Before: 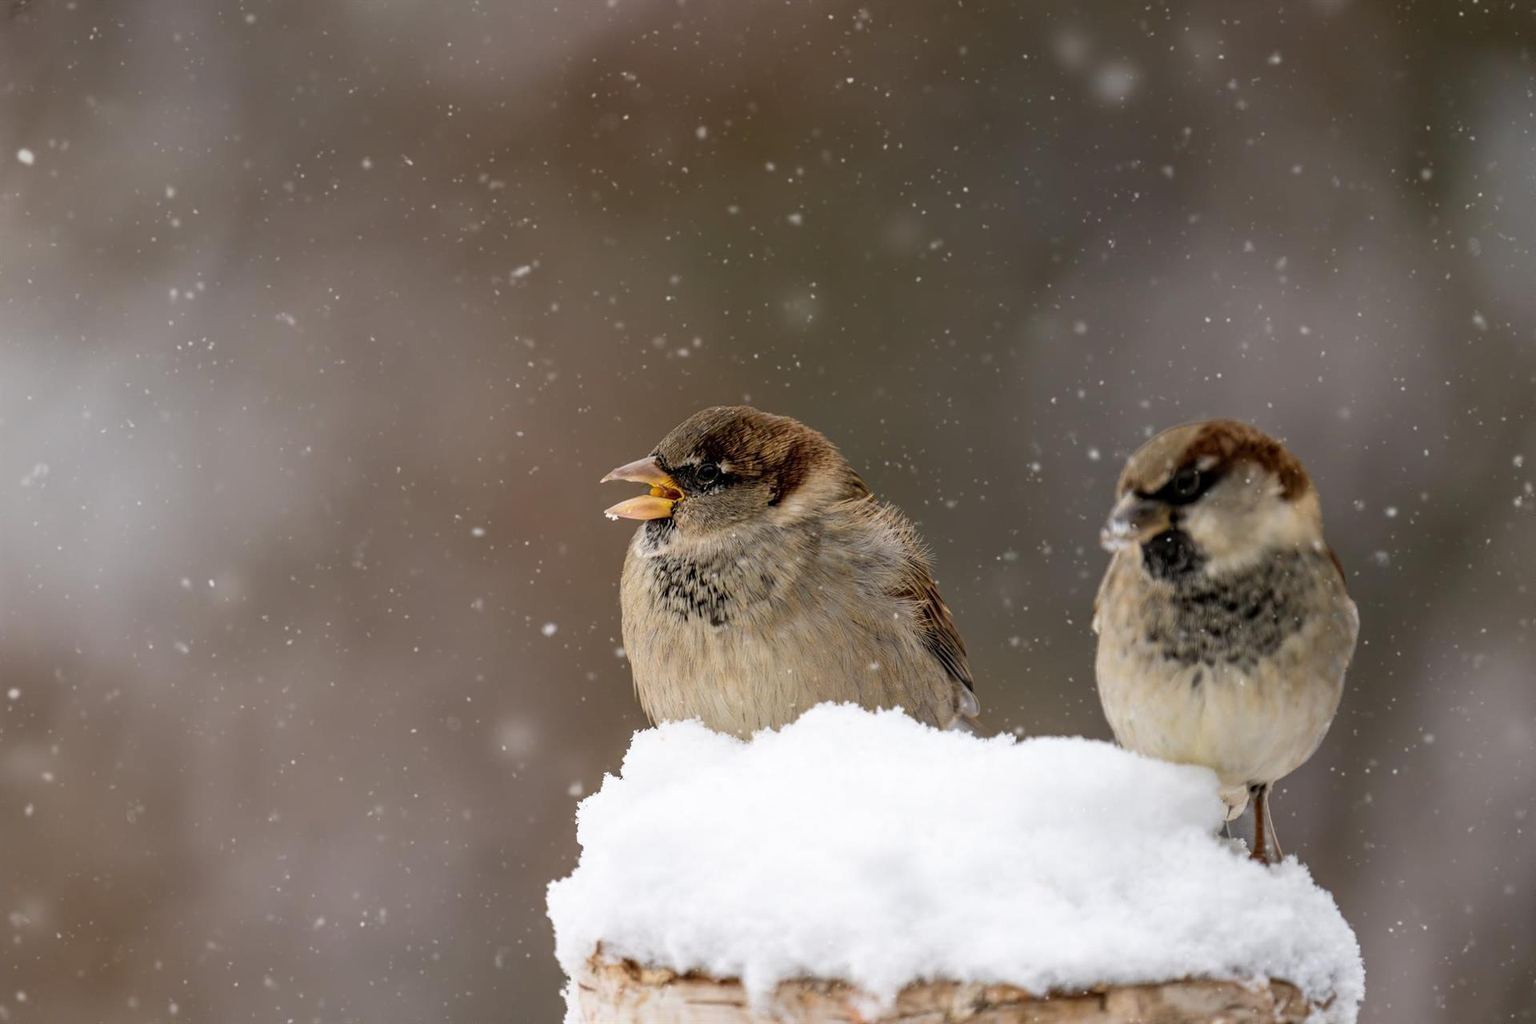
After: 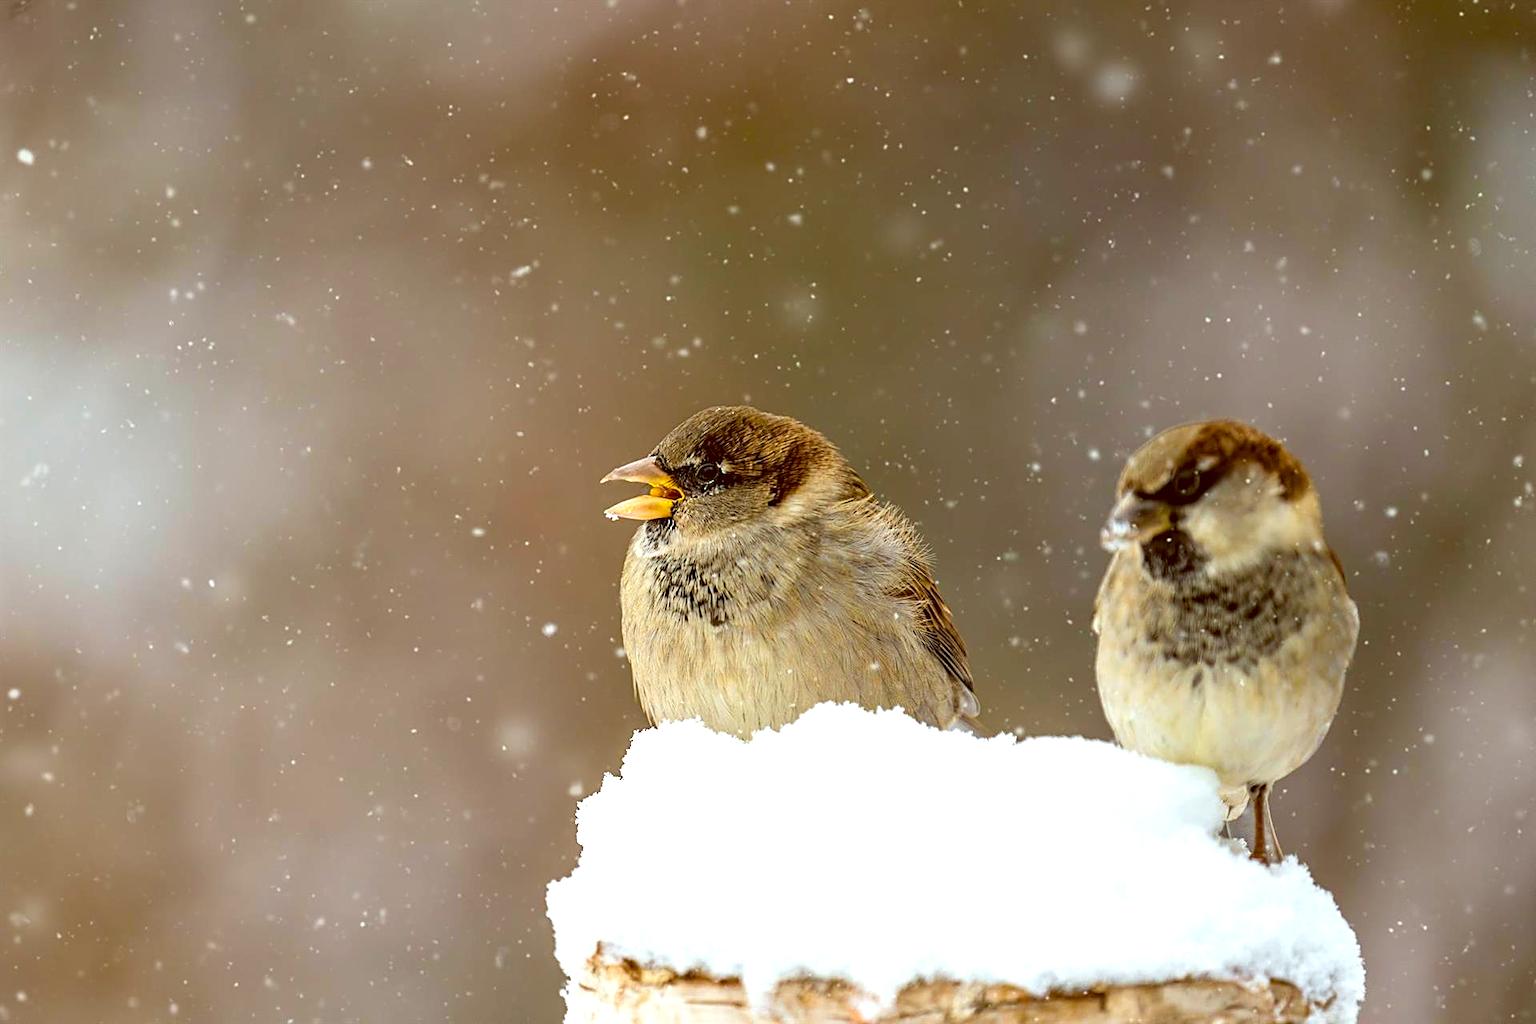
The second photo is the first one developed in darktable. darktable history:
color balance: lift [1.001, 1.007, 1, 0.993], gamma [1.023, 1.026, 1.01, 0.974], gain [0.964, 1.059, 1.073, 0.927]
color balance rgb: global vibrance 42.74%
exposure: black level correction 0, exposure 0.7 EV, compensate exposure bias true, compensate highlight preservation false
color calibration: illuminant custom, x 0.368, y 0.373, temperature 4330.32 K
sharpen: on, module defaults
